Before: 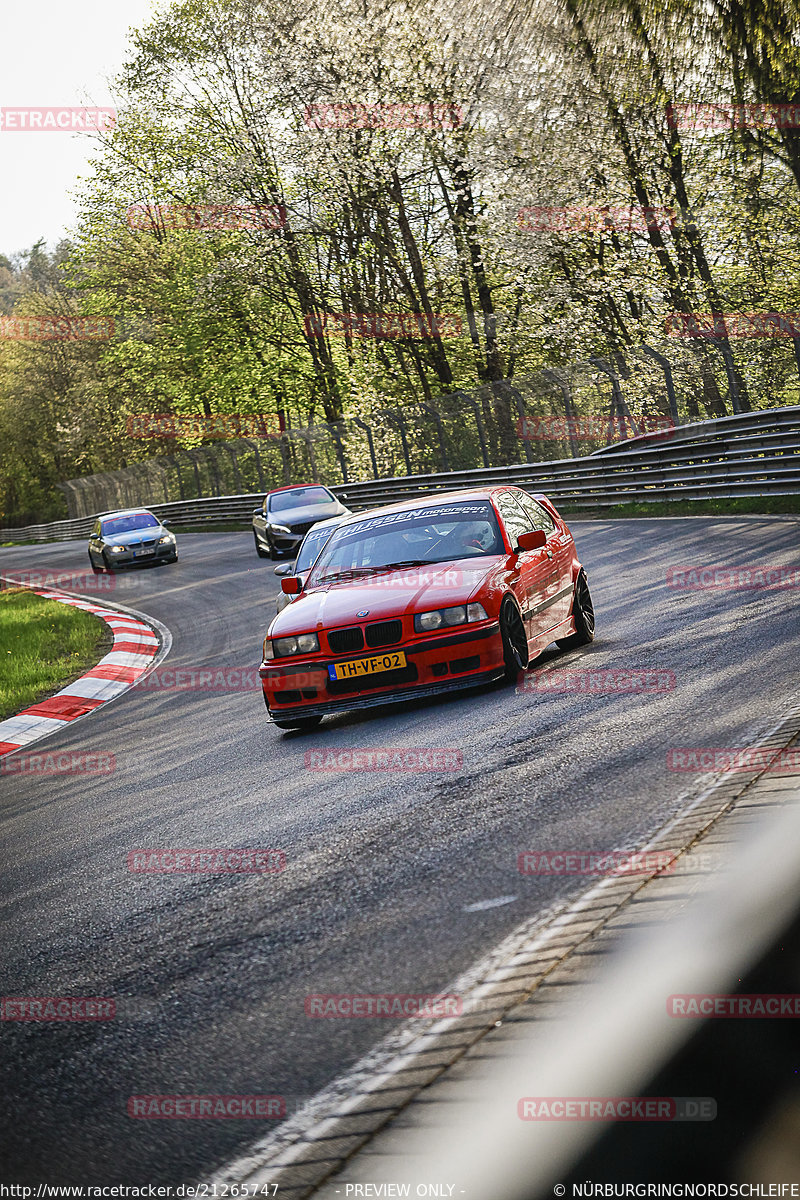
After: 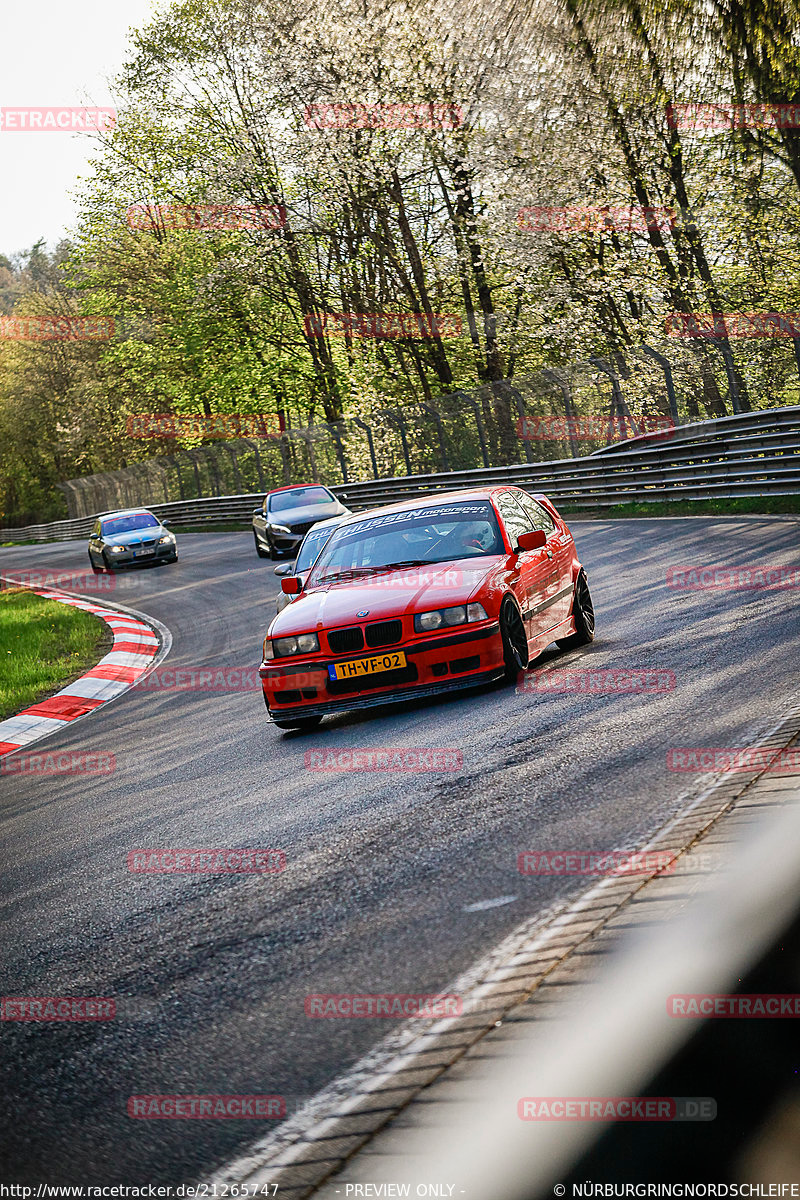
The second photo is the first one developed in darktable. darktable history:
shadows and highlights: shadows 31.23, highlights 1.04, soften with gaussian
